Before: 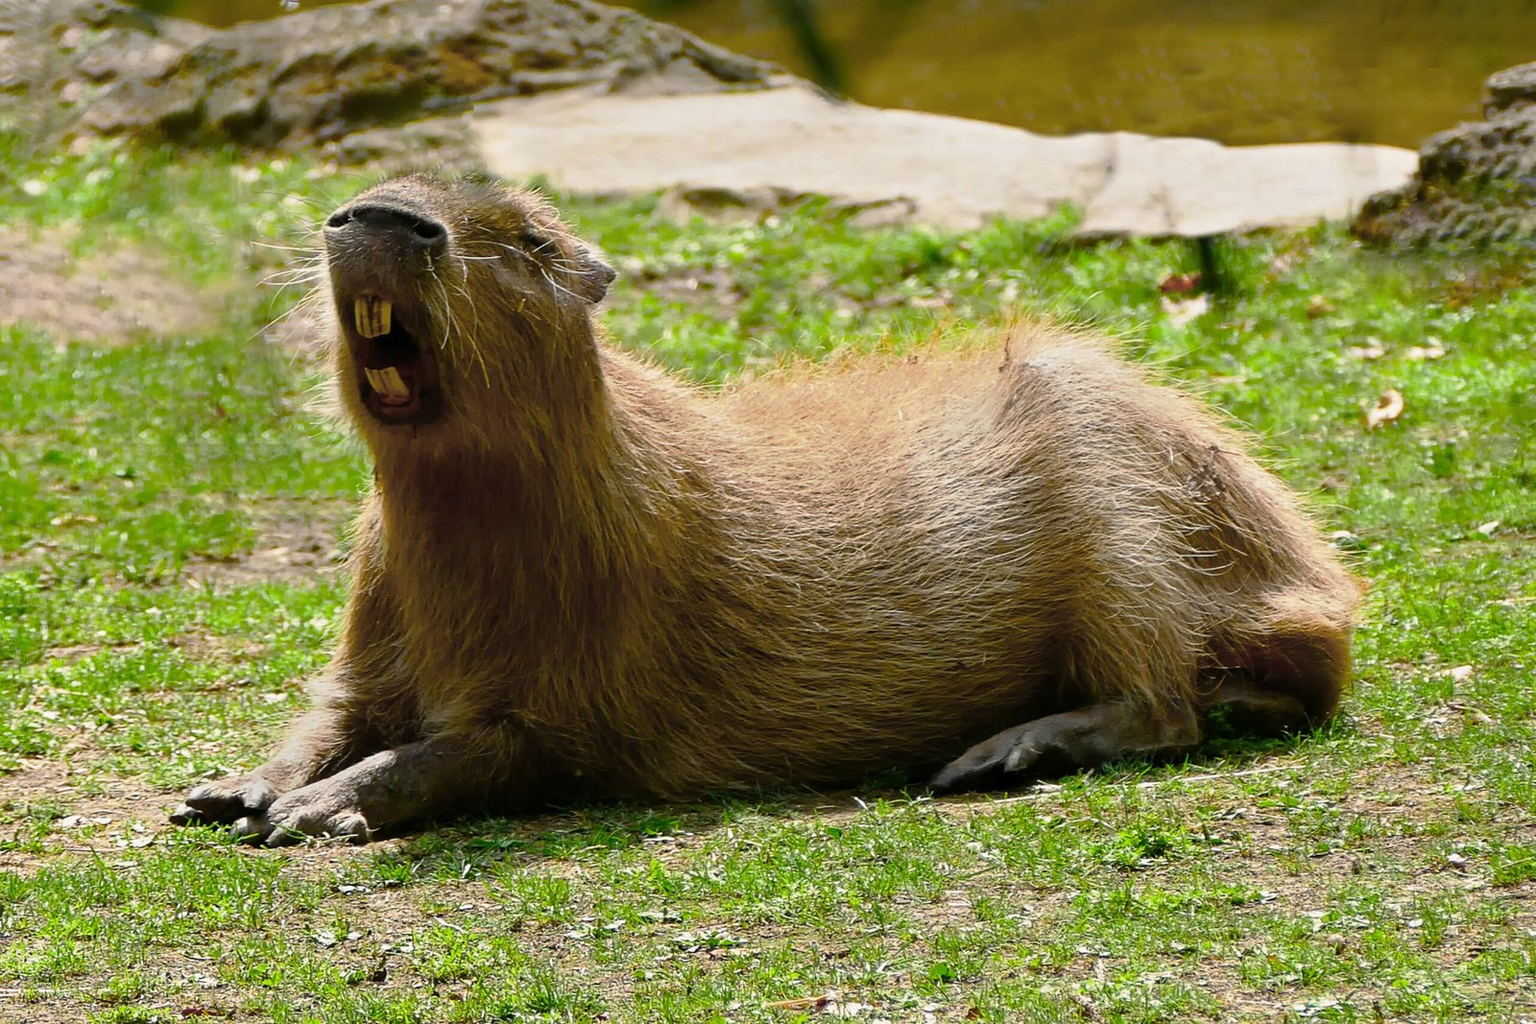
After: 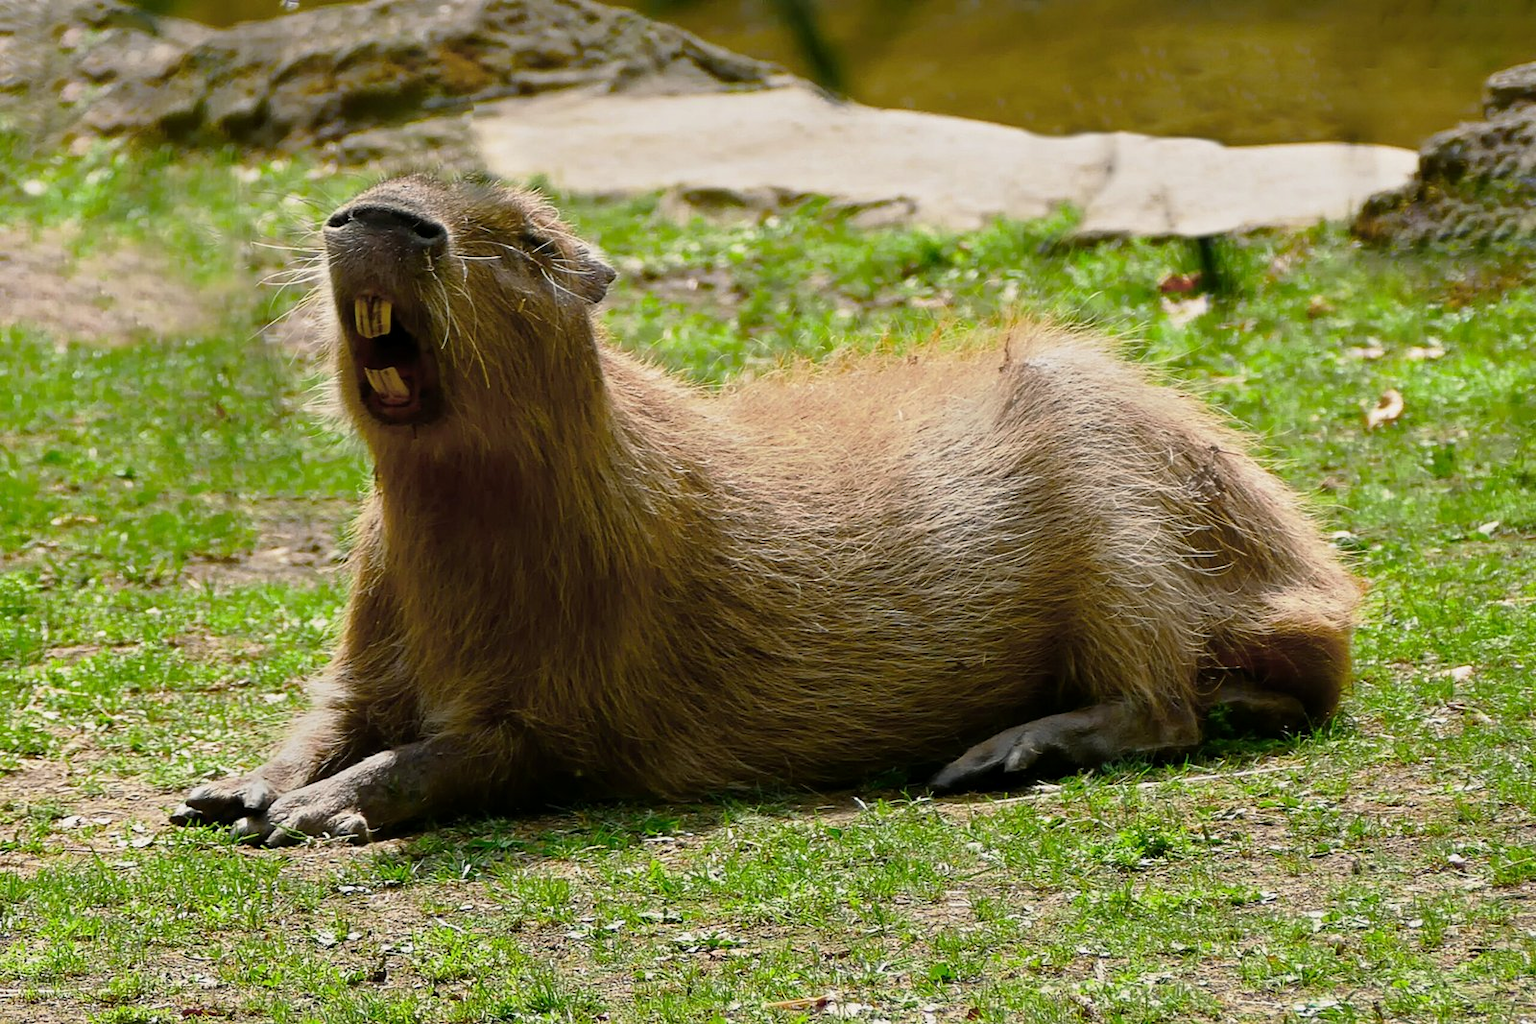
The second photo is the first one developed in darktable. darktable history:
exposure: black level correction 0.001, exposure -0.125 EV, compensate exposure bias true, compensate highlight preservation false
tone equalizer: on, module defaults
